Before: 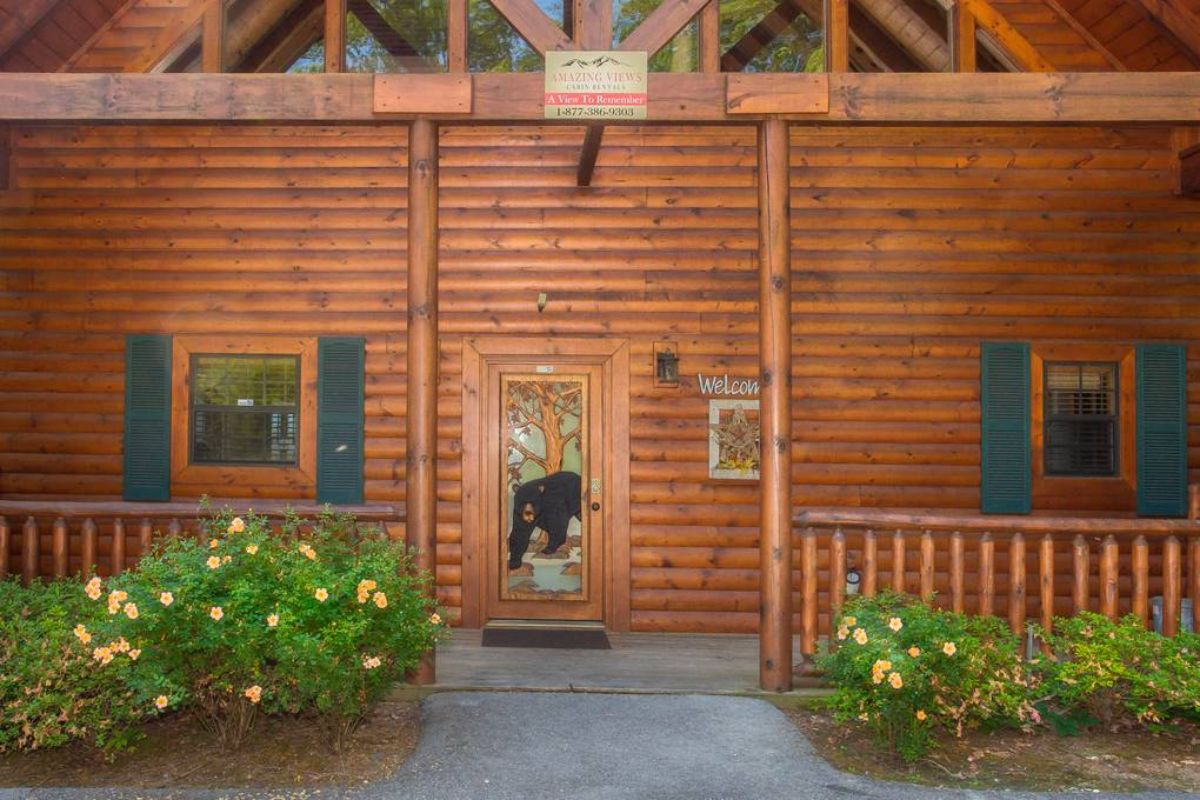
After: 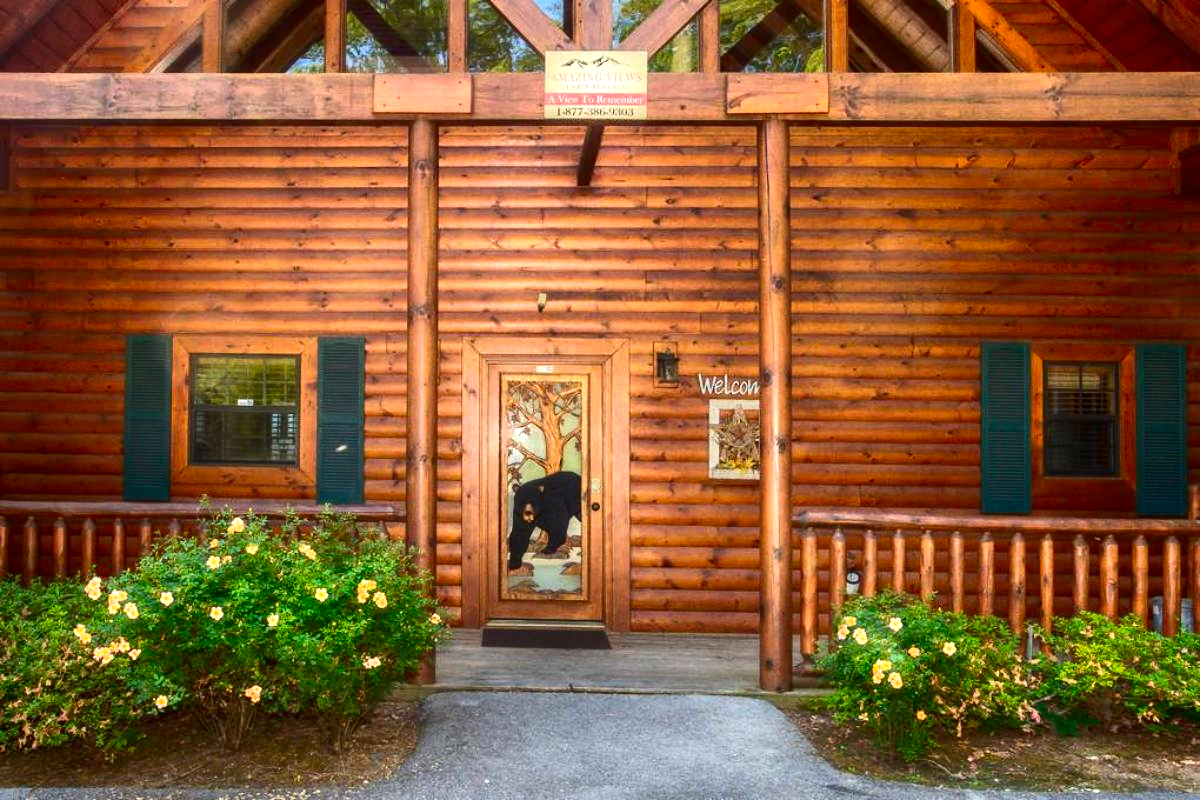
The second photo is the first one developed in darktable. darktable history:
exposure: exposure 0.766 EV, compensate highlight preservation false
contrast brightness saturation: contrast 0.192, brightness -0.235, saturation 0.109
